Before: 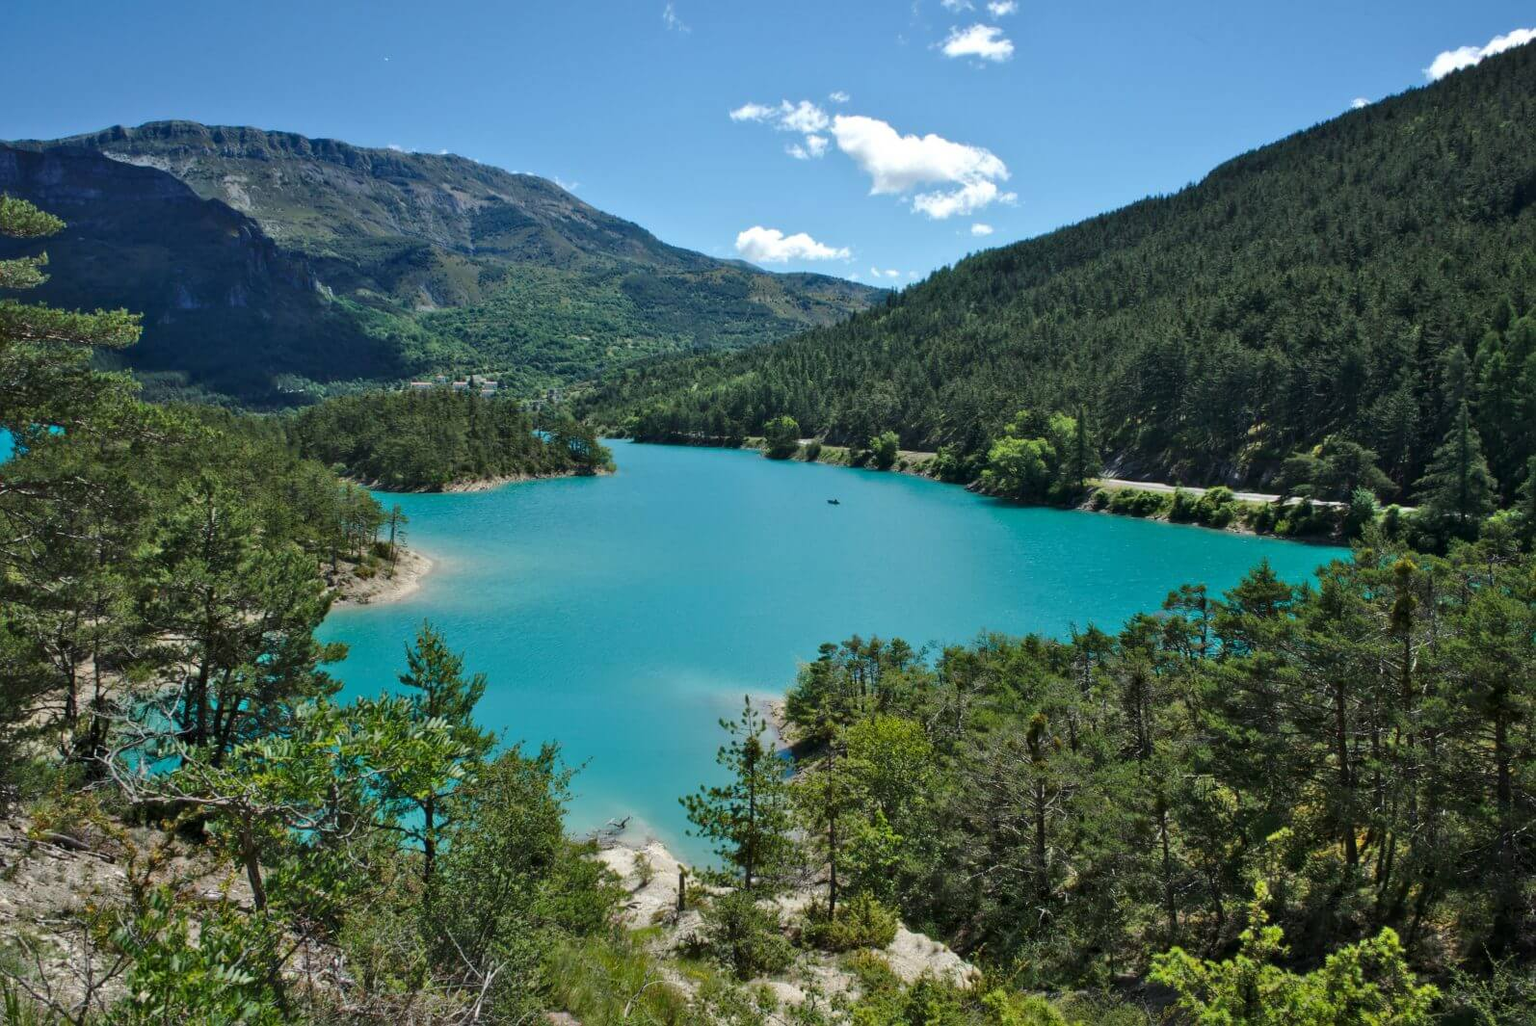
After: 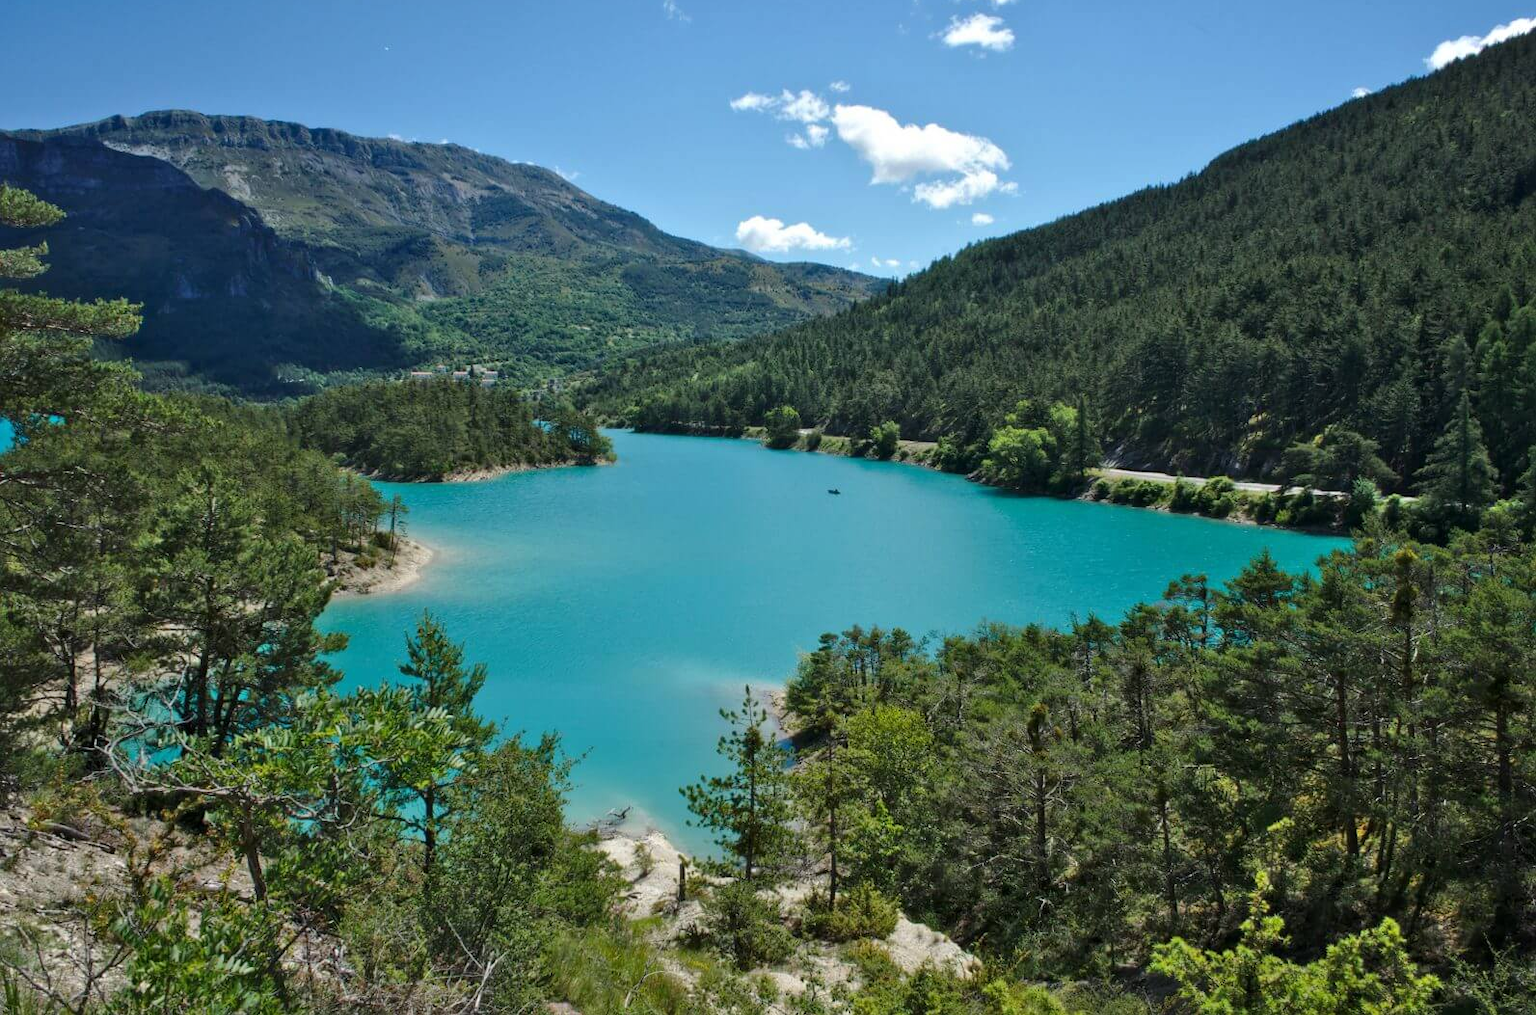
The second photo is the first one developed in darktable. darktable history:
tone equalizer: on, module defaults
crop: top 1.049%, right 0.001%
